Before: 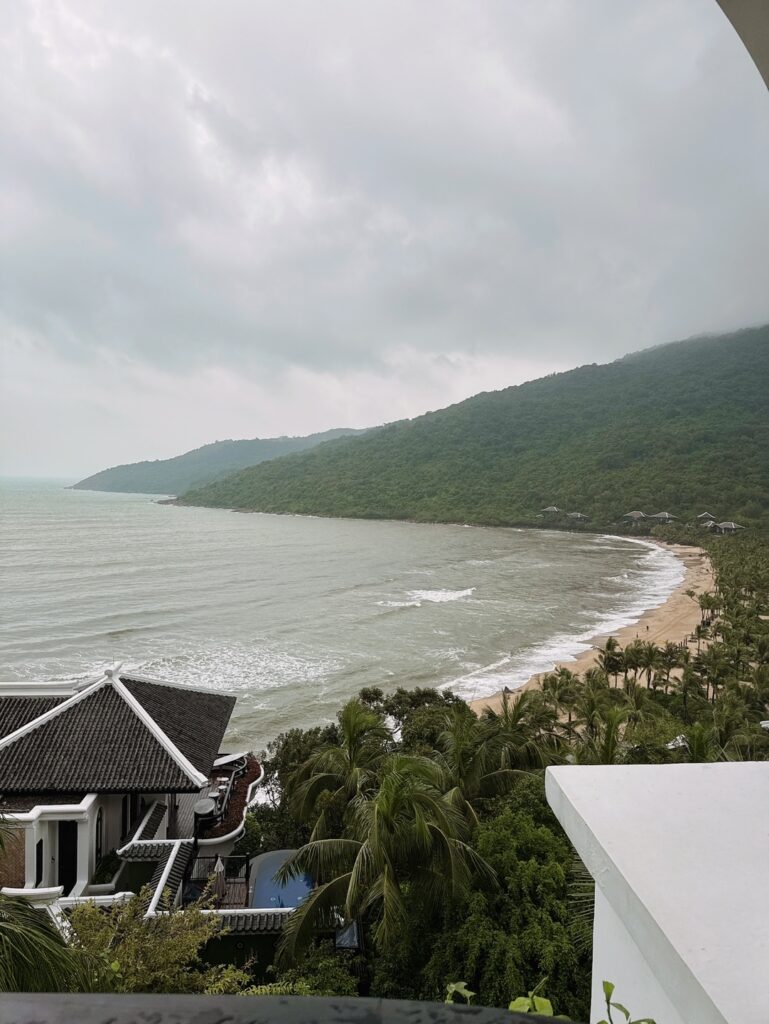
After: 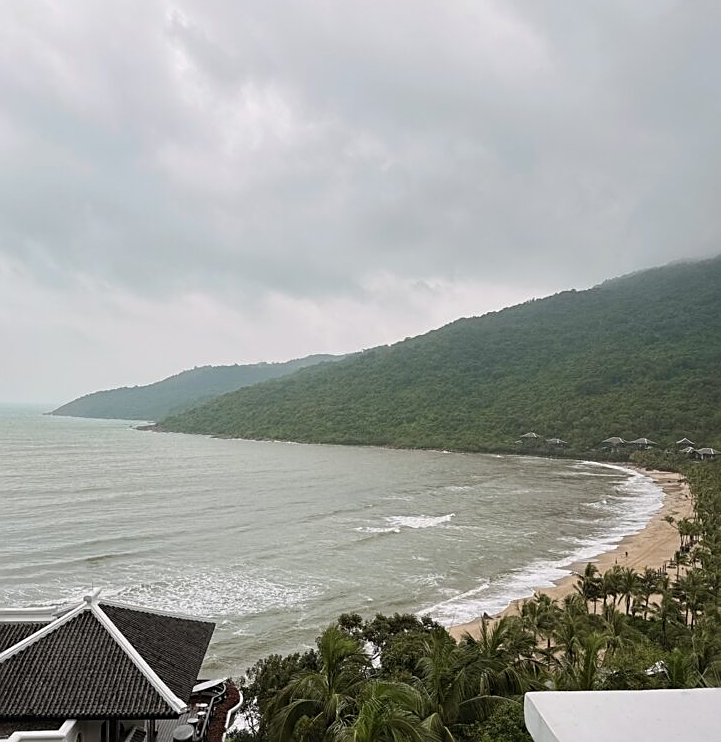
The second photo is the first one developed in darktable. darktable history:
crop: left 2.737%, top 7.287%, right 3.421%, bottom 20.179%
sharpen: on, module defaults
